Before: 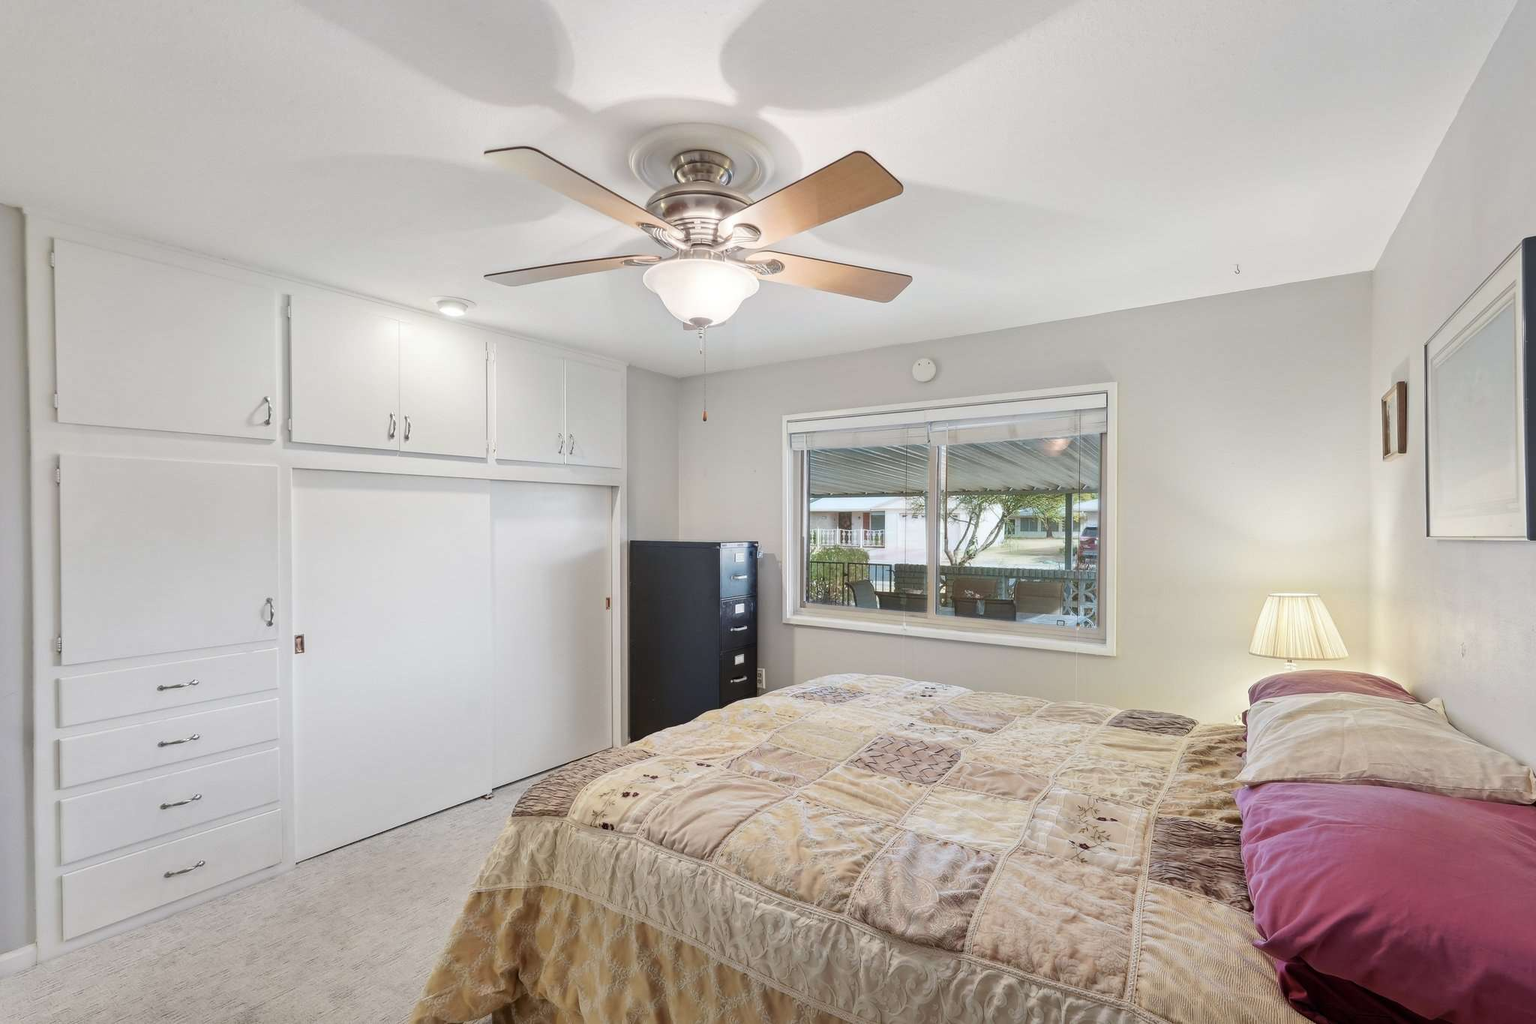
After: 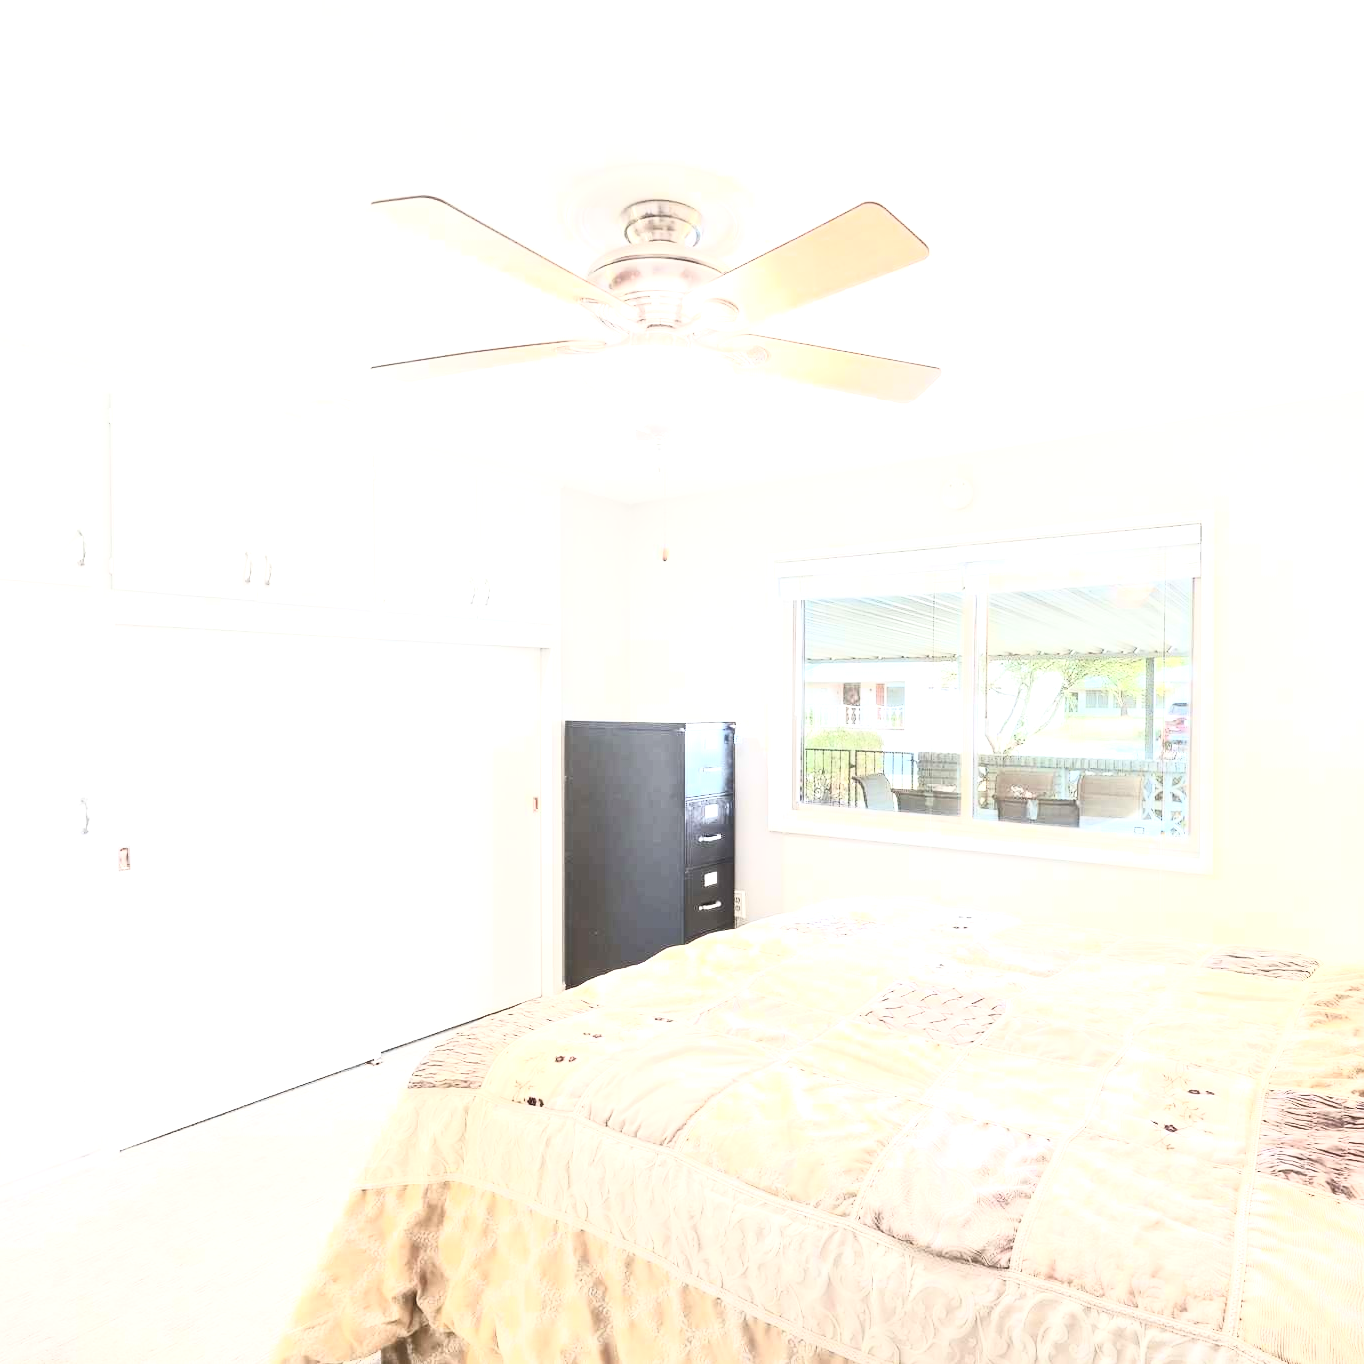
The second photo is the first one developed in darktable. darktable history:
exposure: black level correction 0, exposure 1.461 EV, compensate highlight preservation false
contrast brightness saturation: contrast 0.438, brightness 0.556, saturation -0.195
crop and rotate: left 13.444%, right 19.943%
